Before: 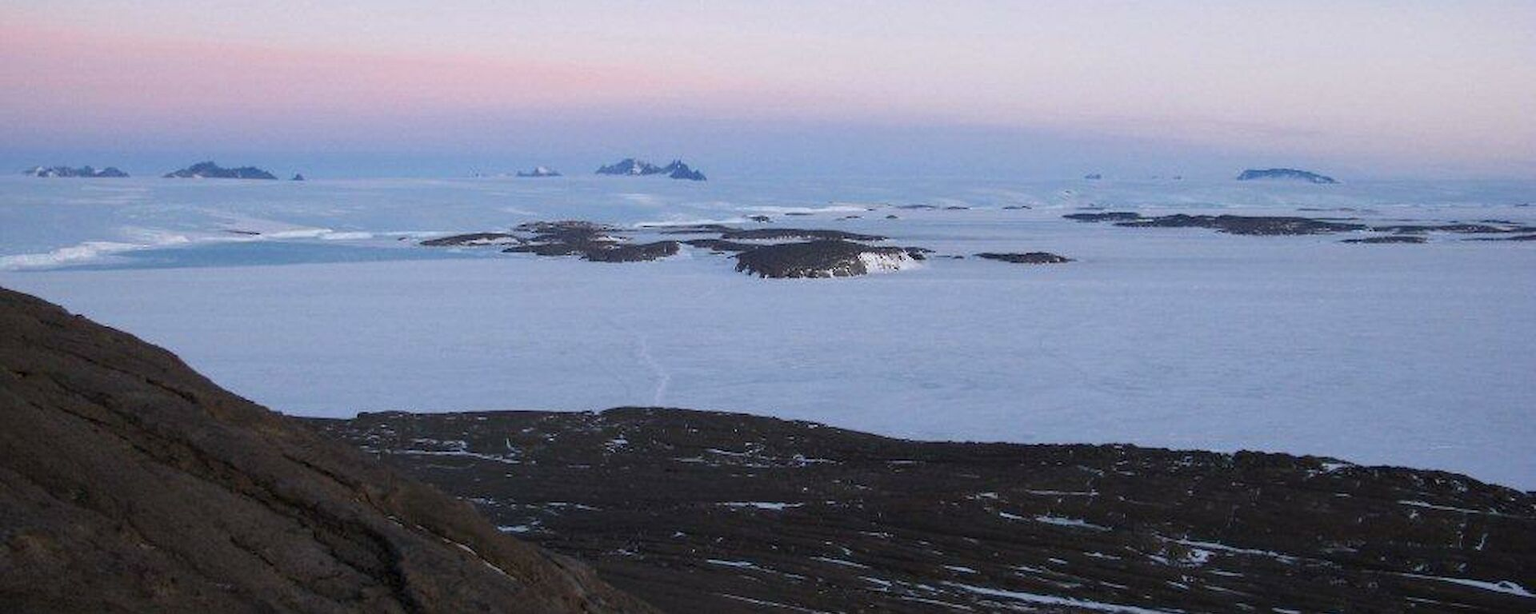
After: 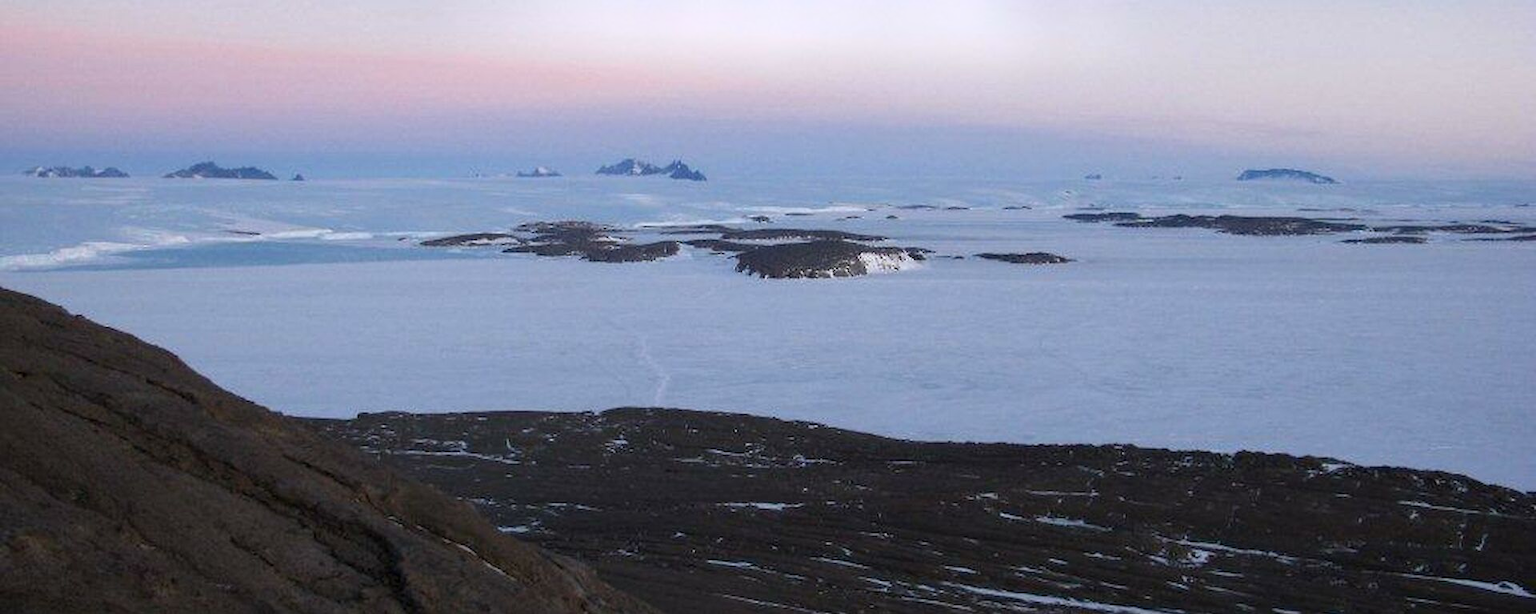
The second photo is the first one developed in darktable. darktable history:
bloom: size 5%, threshold 95%, strength 15%
